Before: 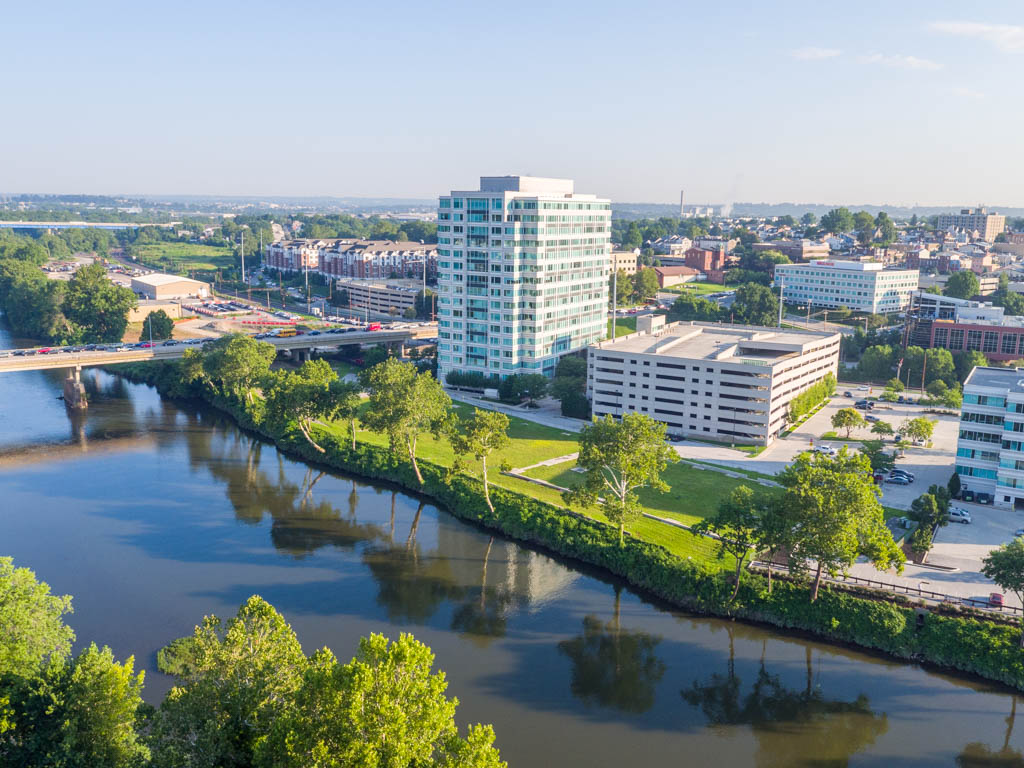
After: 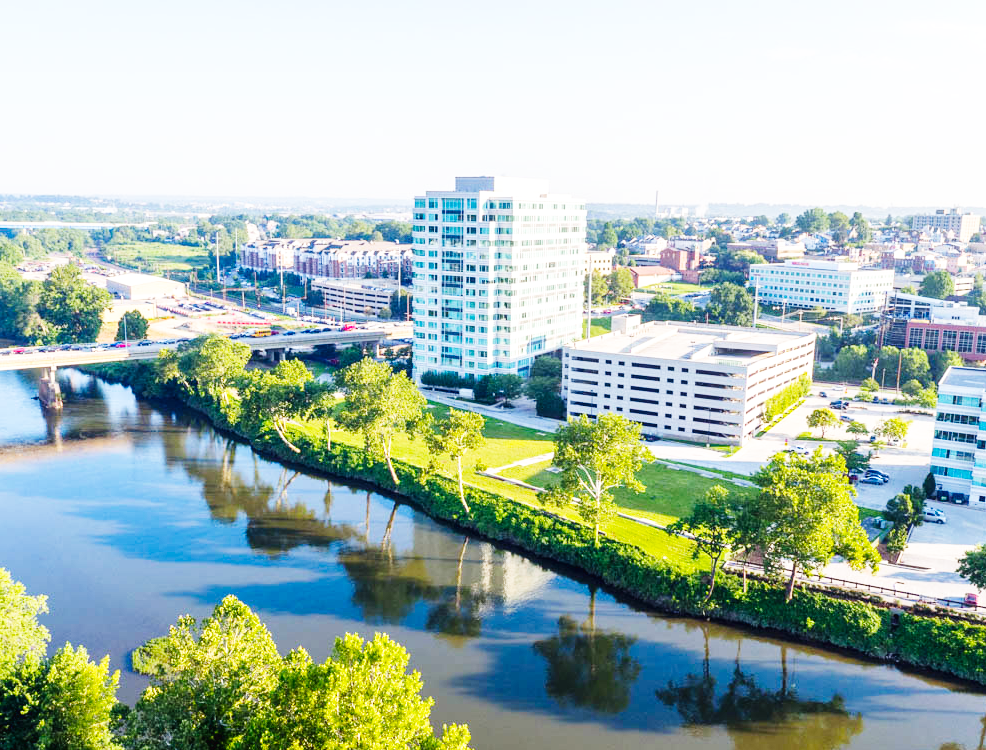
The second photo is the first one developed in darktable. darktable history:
crop and rotate: left 2.536%, right 1.107%, bottom 2.246%
base curve: curves: ch0 [(0, 0.003) (0.001, 0.002) (0.006, 0.004) (0.02, 0.022) (0.048, 0.086) (0.094, 0.234) (0.162, 0.431) (0.258, 0.629) (0.385, 0.8) (0.548, 0.918) (0.751, 0.988) (1, 1)], preserve colors none
contrast equalizer: octaves 7, y [[0.6 ×6], [0.55 ×6], [0 ×6], [0 ×6], [0 ×6]], mix 0.15
vibrance: on, module defaults
